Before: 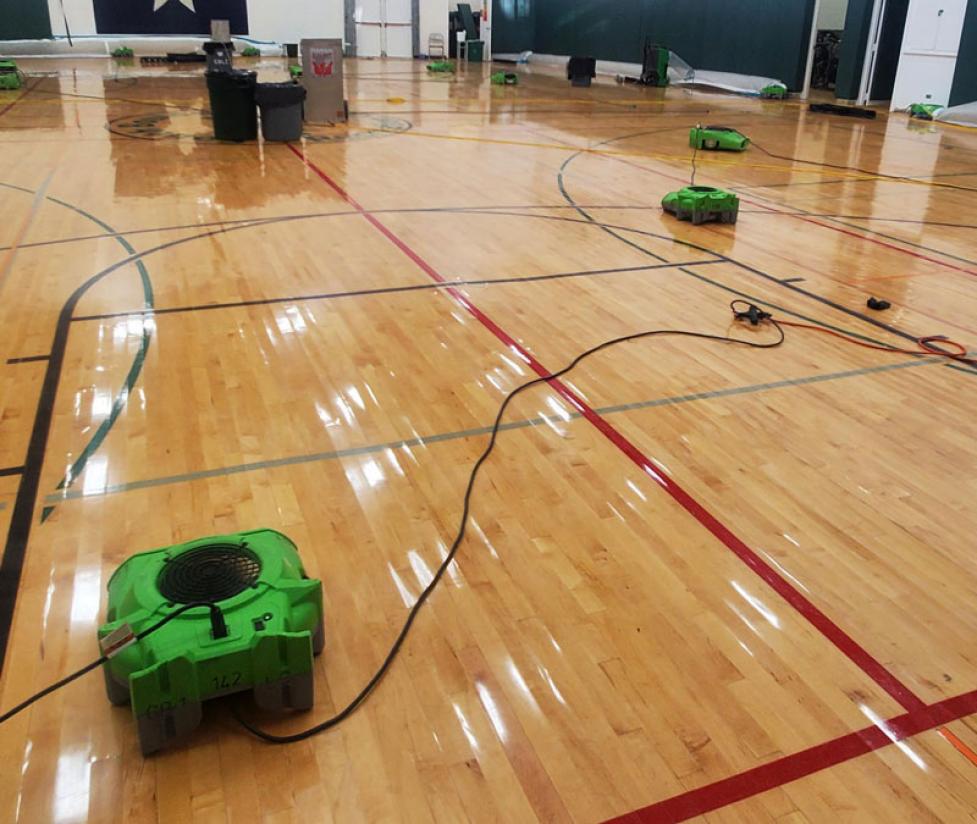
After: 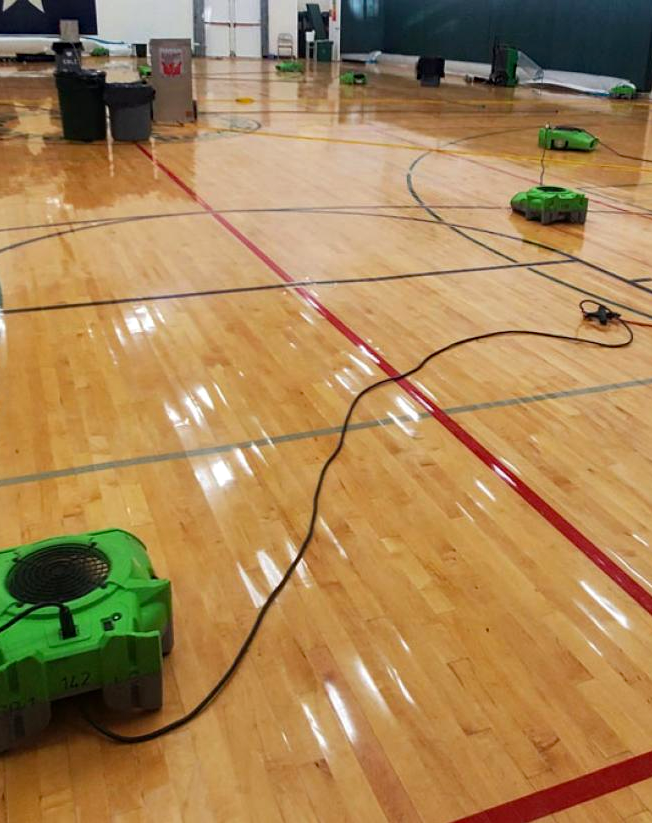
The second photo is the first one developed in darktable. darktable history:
crop and rotate: left 15.509%, right 17.75%
haze removal: compatibility mode true, adaptive false
